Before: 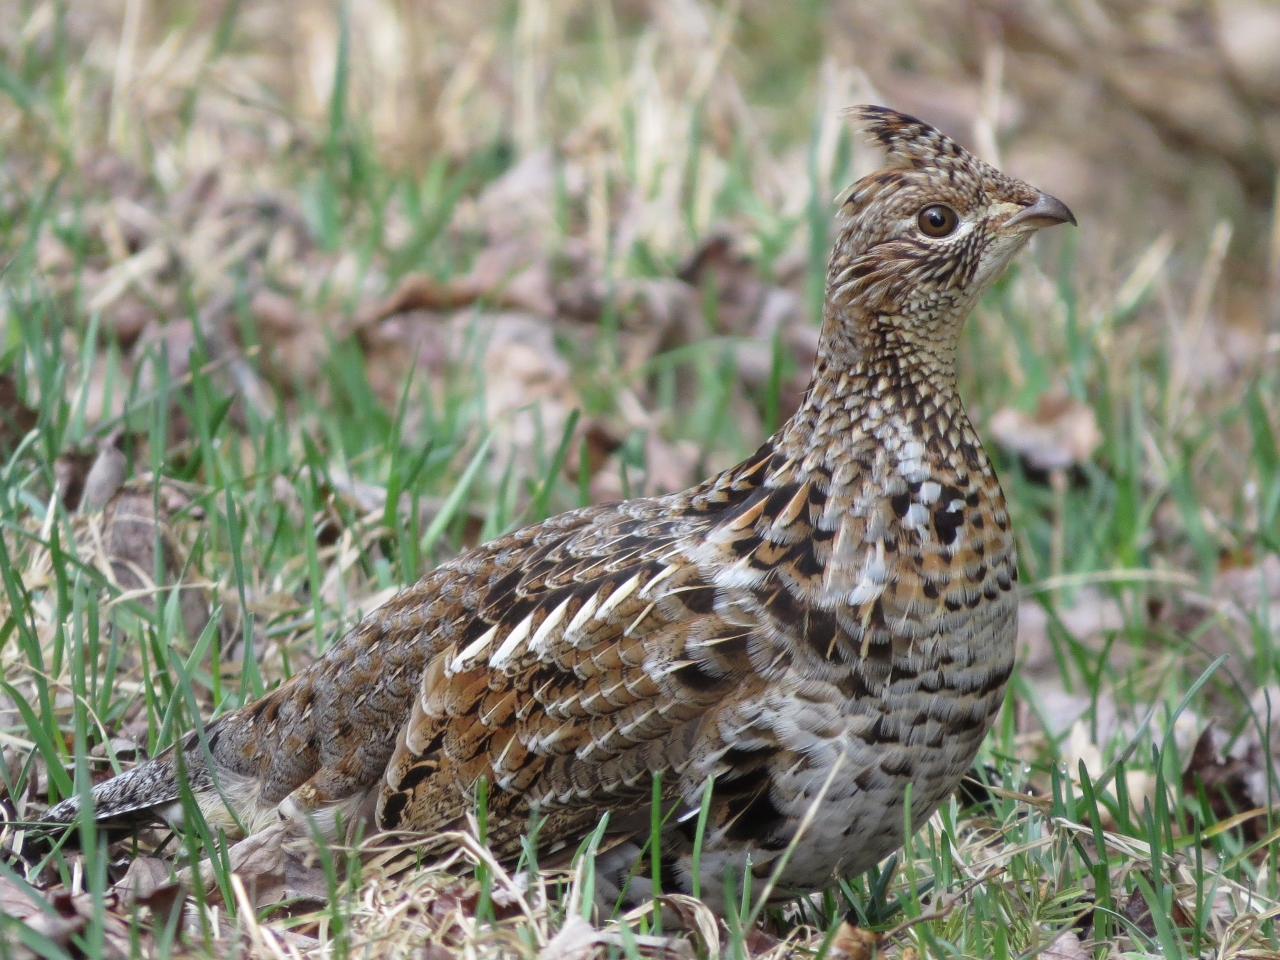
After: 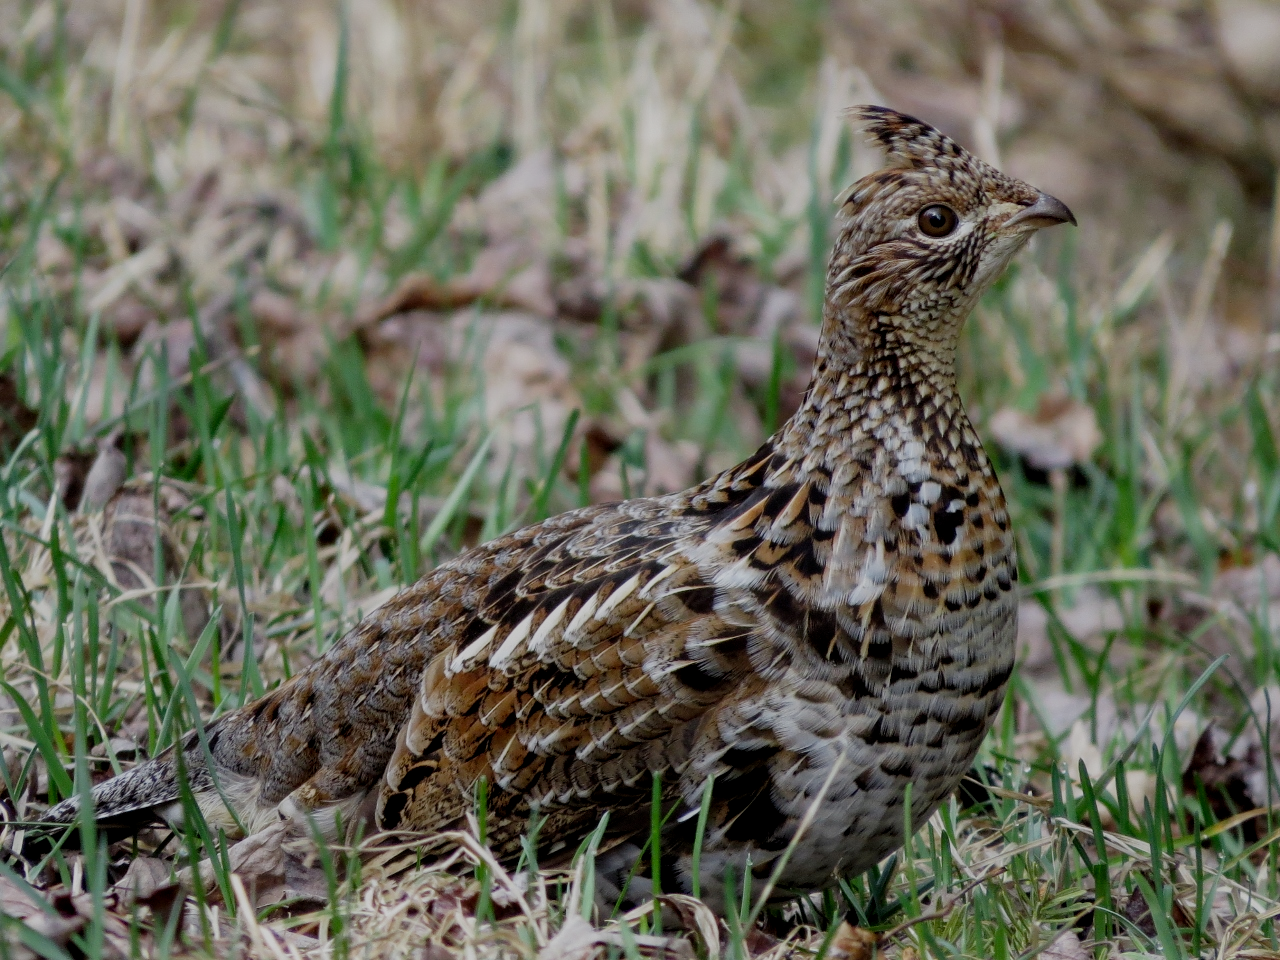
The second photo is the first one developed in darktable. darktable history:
local contrast: highlights 100%, shadows 100%, detail 120%, midtone range 0.2
filmic rgb: middle gray luminance 29%, black relative exposure -10.3 EV, white relative exposure 5.5 EV, threshold 6 EV, target black luminance 0%, hardness 3.95, latitude 2.04%, contrast 1.132, highlights saturation mix 5%, shadows ↔ highlights balance 15.11%, add noise in highlights 0, preserve chrominance no, color science v3 (2019), use custom middle-gray values true, iterations of high-quality reconstruction 0, contrast in highlights soft, enable highlight reconstruction true
